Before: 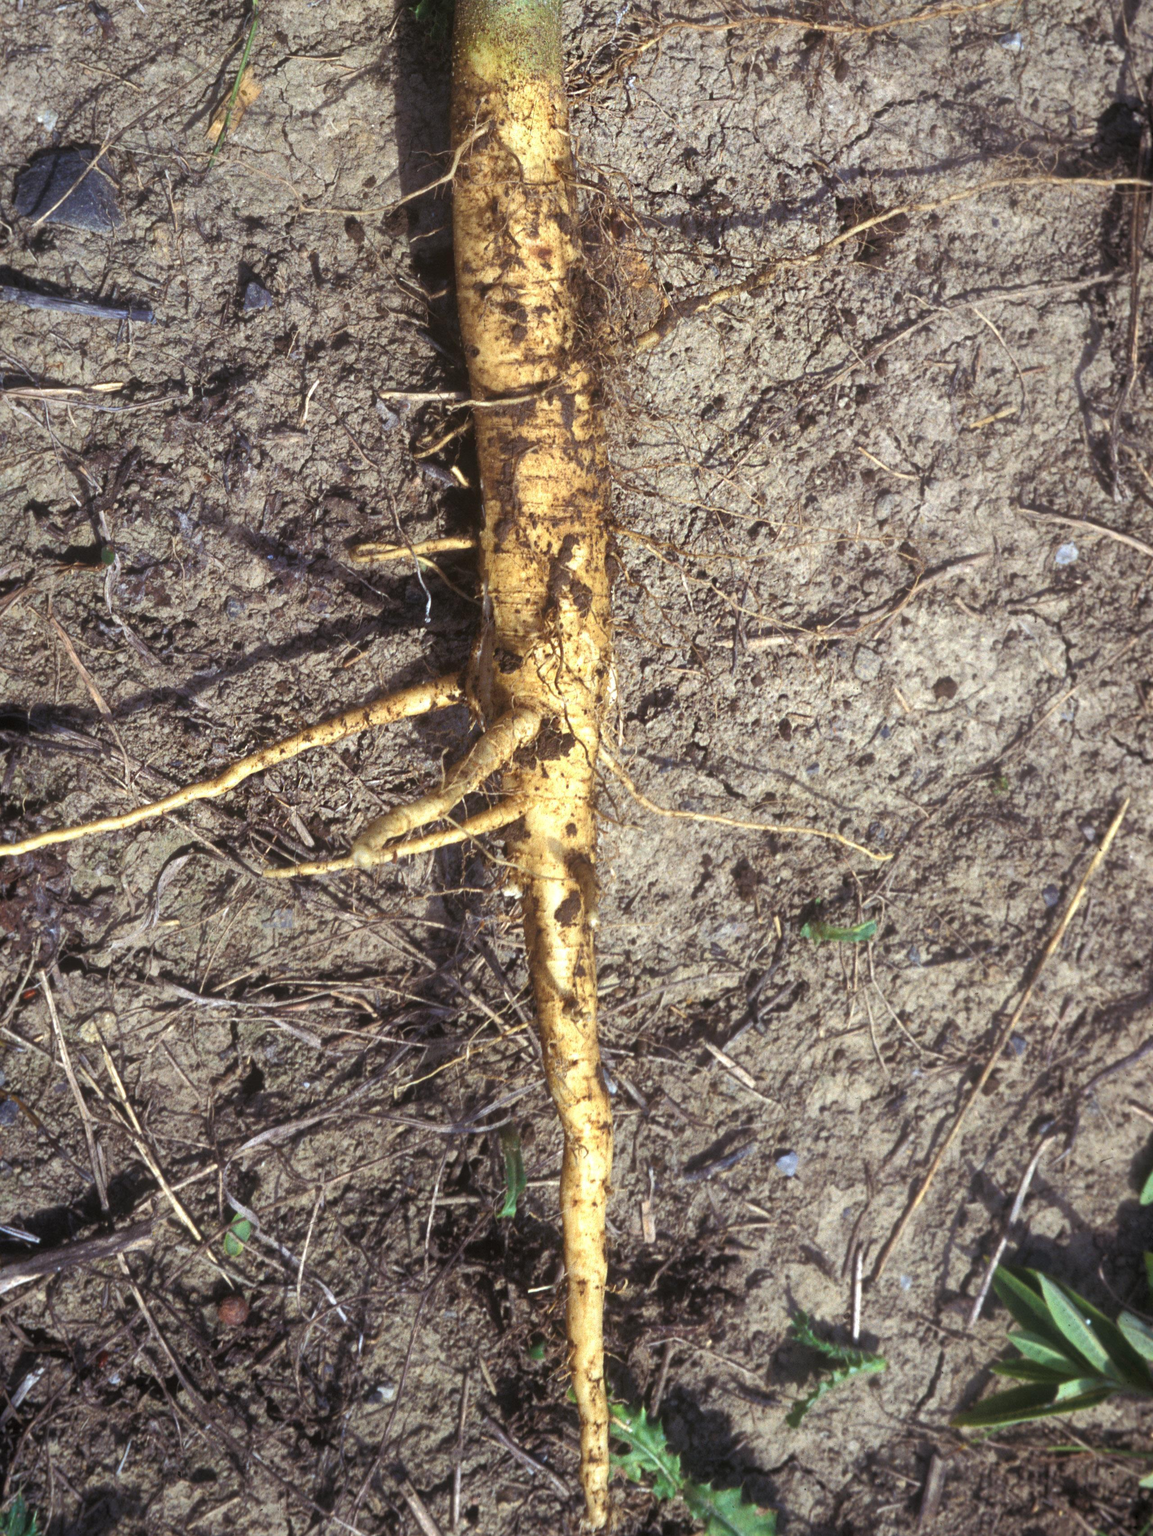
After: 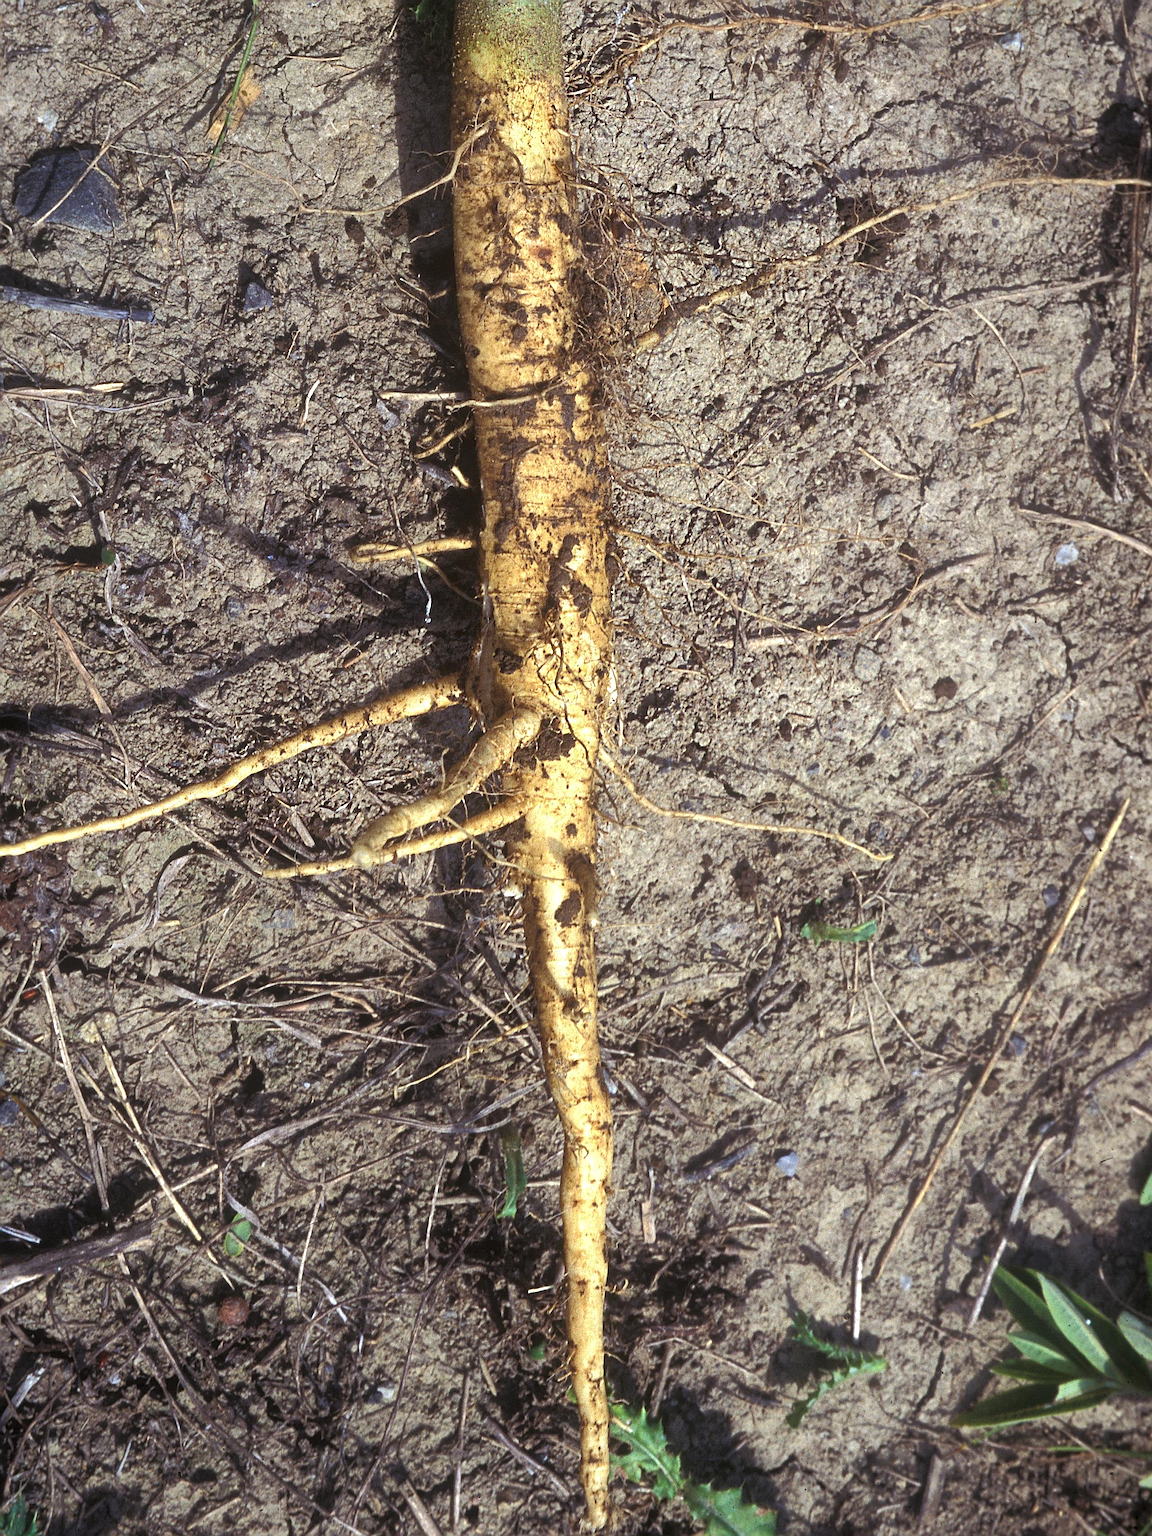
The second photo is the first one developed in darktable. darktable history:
tone equalizer: edges refinement/feathering 500, mask exposure compensation -1.57 EV, preserve details no
sharpen: radius 1.737, amount 1.31
